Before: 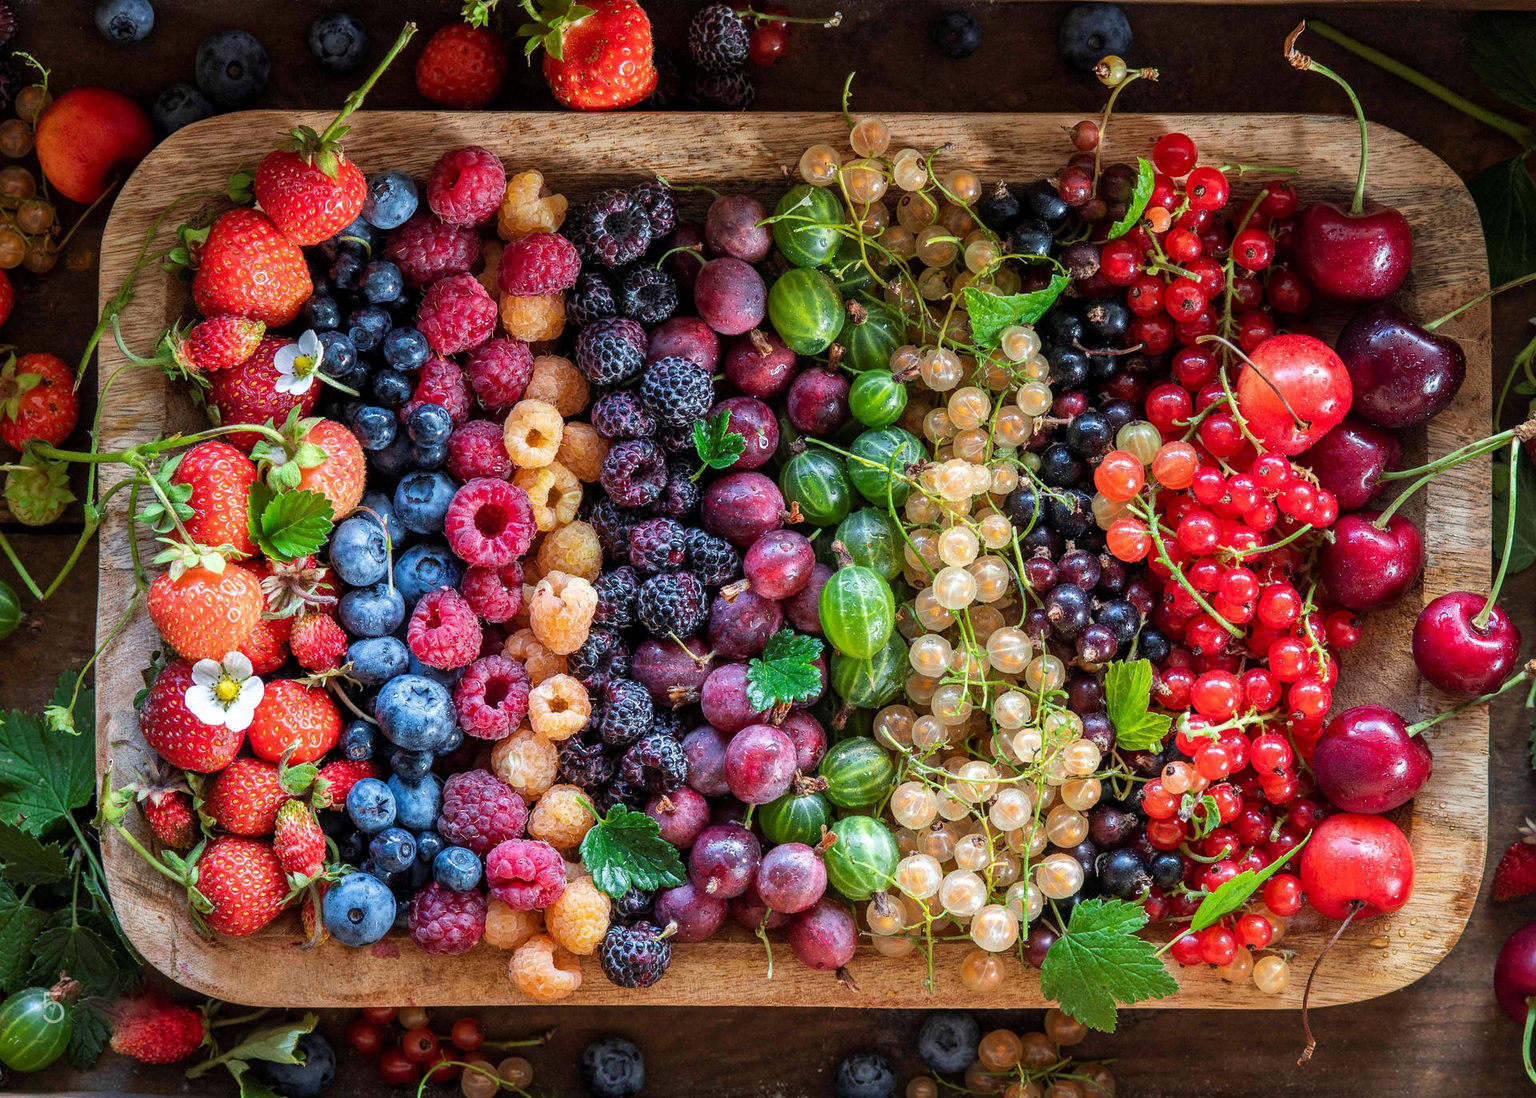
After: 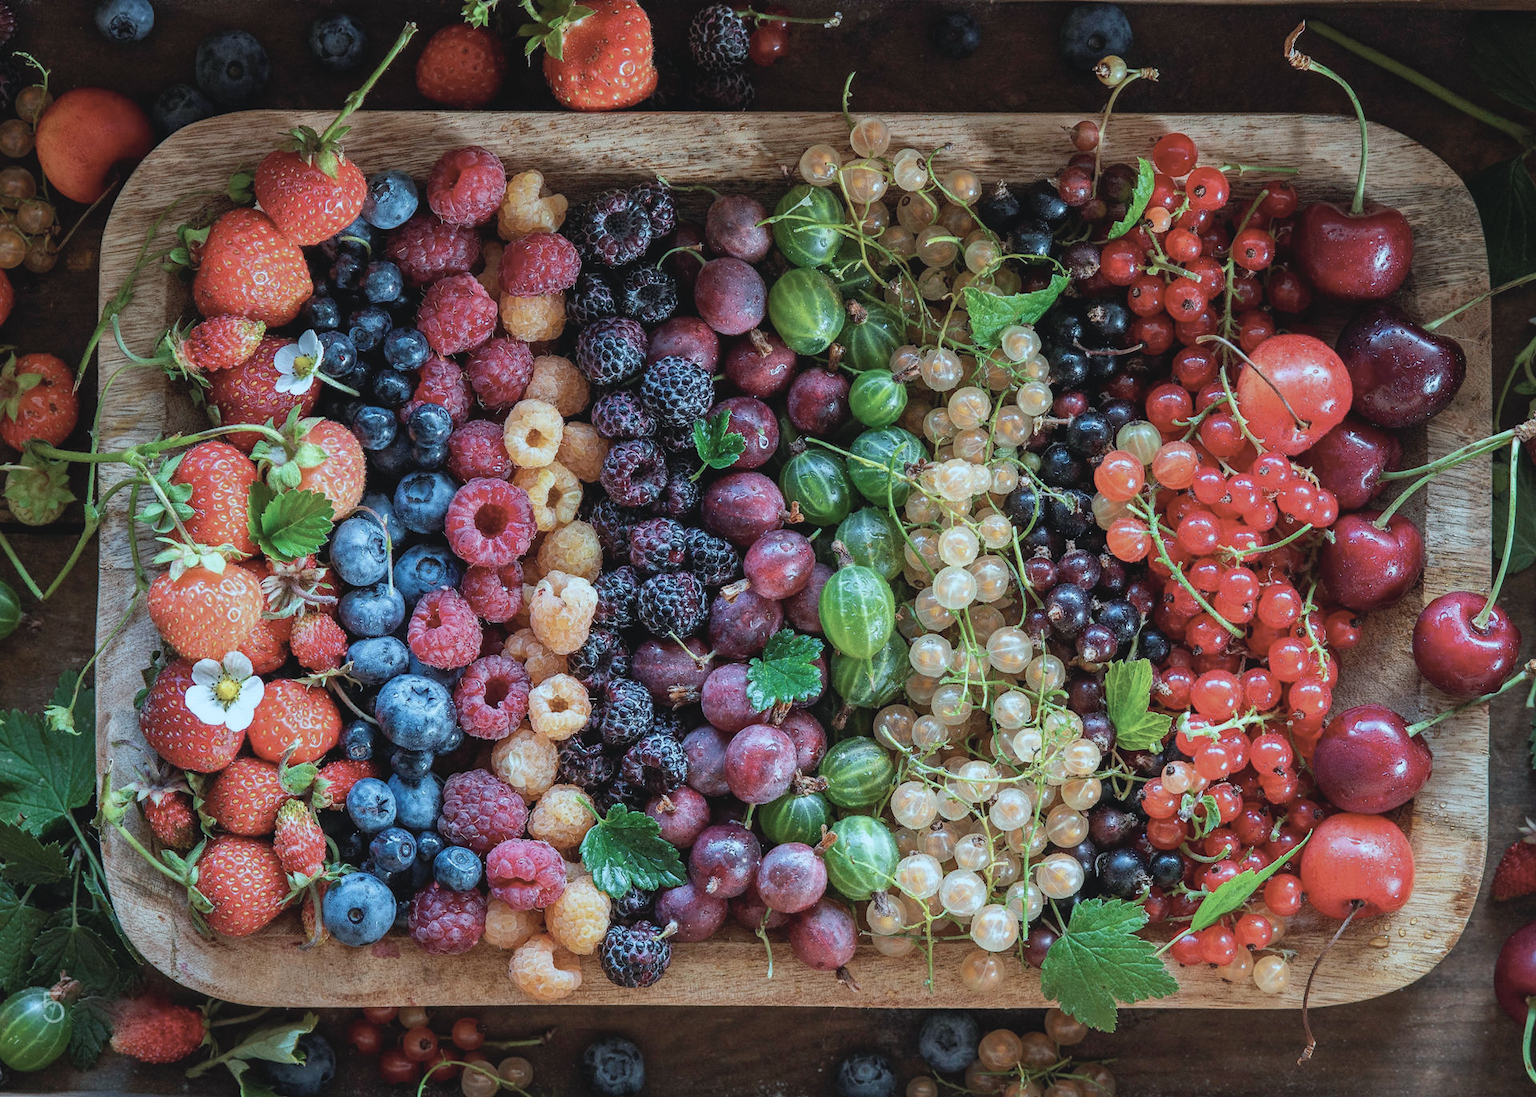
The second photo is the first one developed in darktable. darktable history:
exposure: exposure -0.064 EV, compensate highlight preservation false
contrast brightness saturation: contrast -0.11
color correction: highlights a* -12.64, highlights b* -18.1, saturation 0.7
